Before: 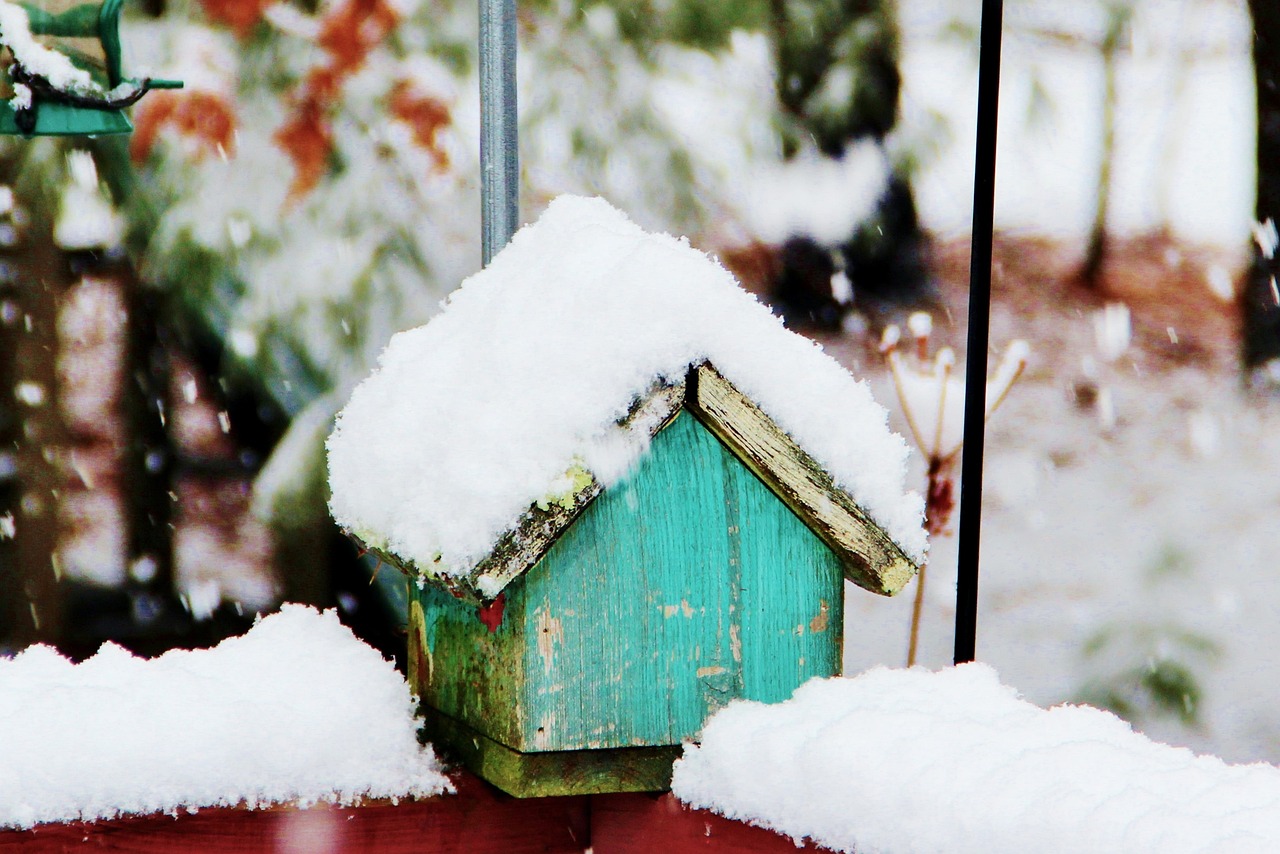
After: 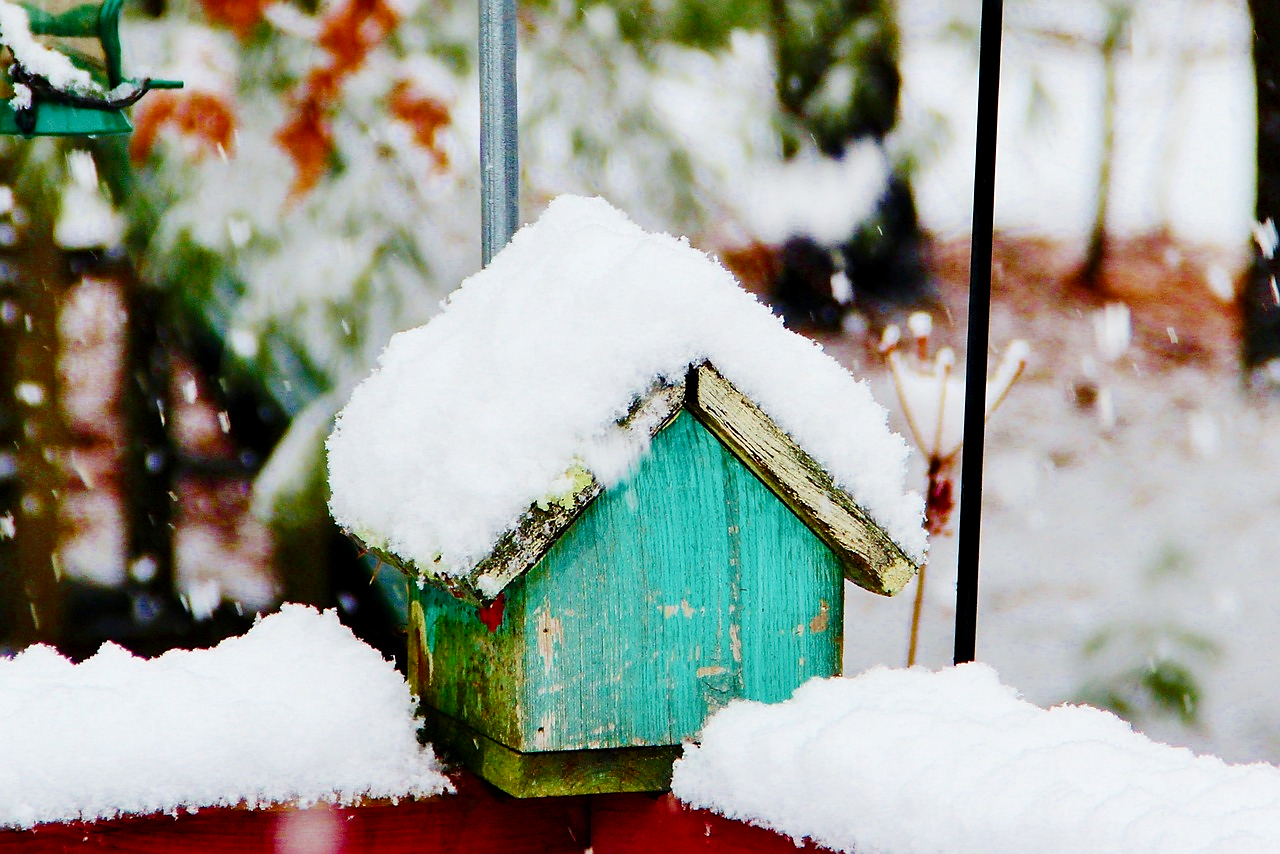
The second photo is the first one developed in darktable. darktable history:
sharpen: radius 1, threshold 1
color balance rgb: perceptual saturation grading › global saturation 20%, perceptual saturation grading › highlights -25%, perceptual saturation grading › shadows 50%
